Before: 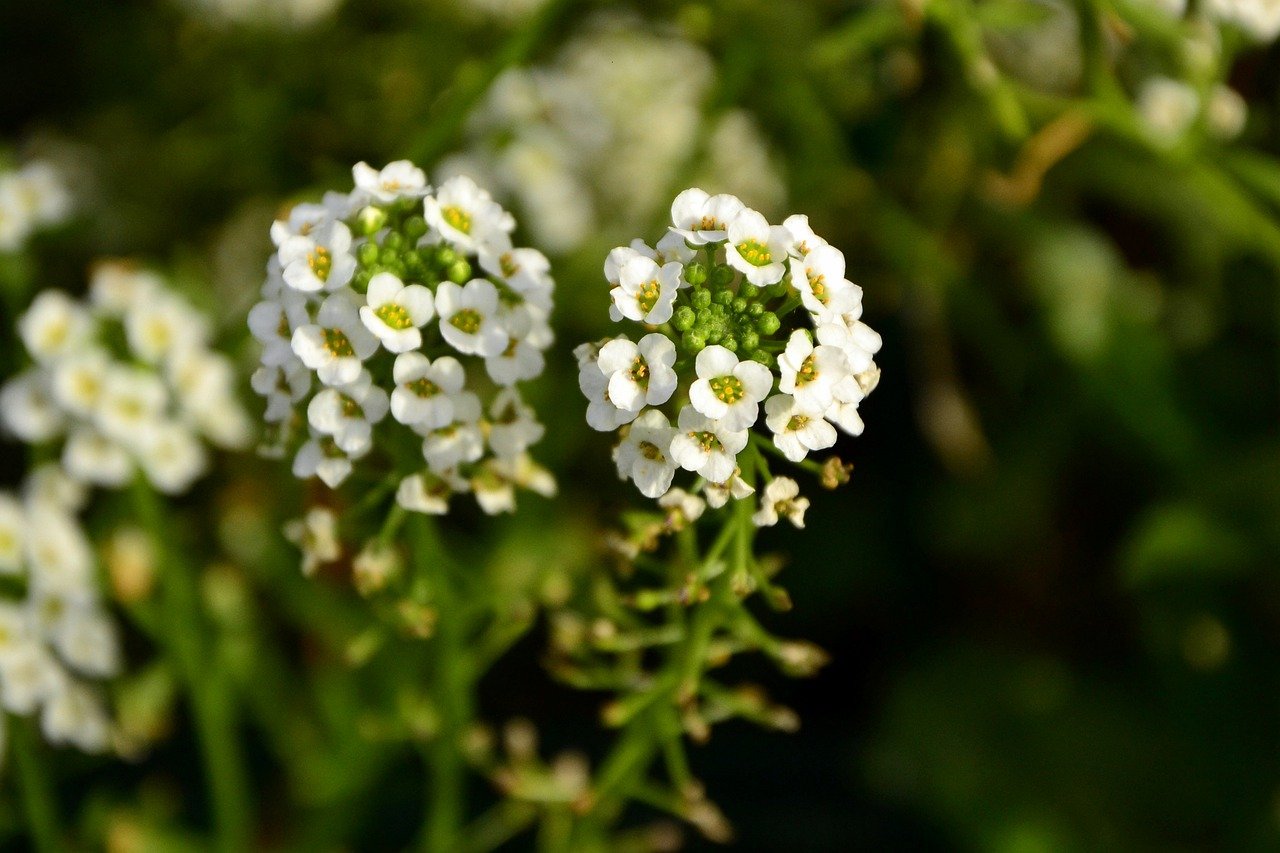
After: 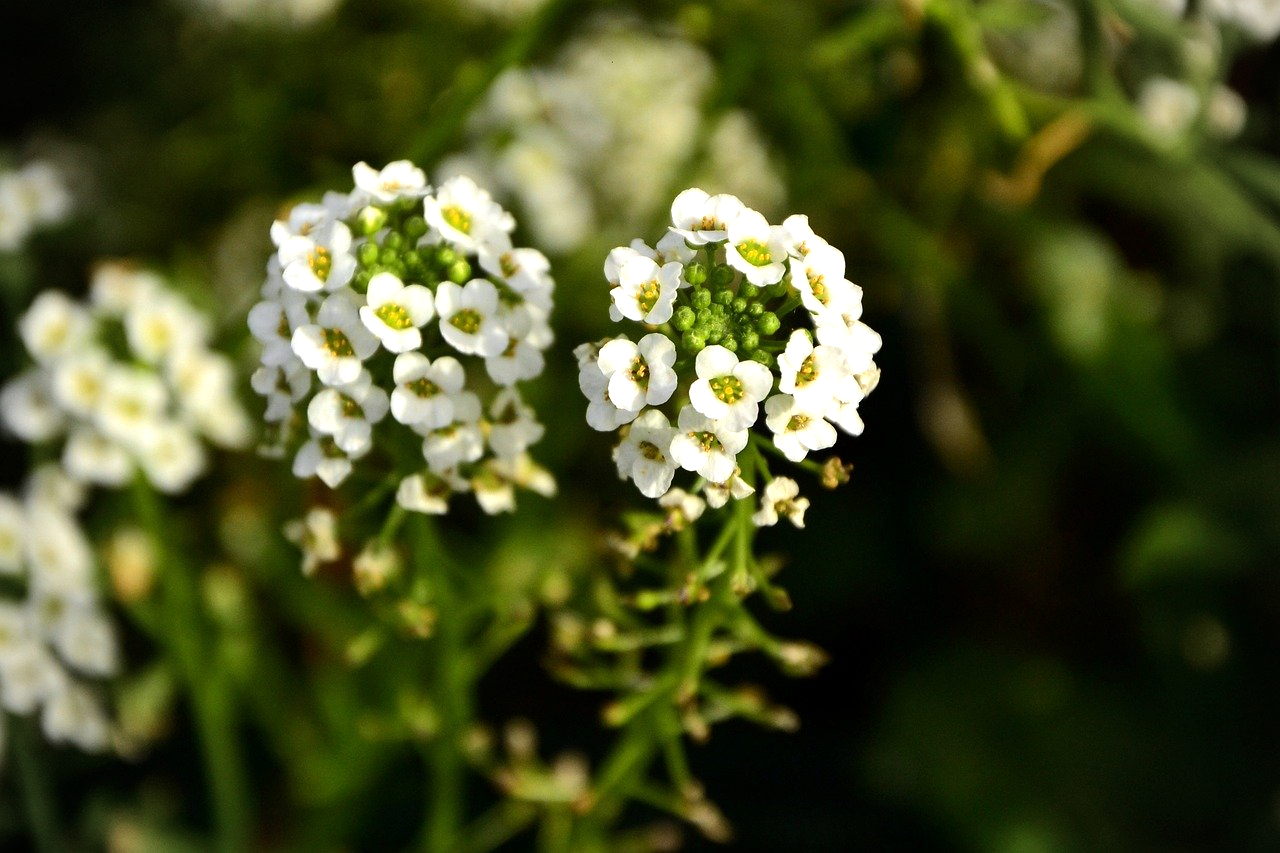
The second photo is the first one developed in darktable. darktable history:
tone equalizer: -8 EV -0.417 EV, -7 EV -0.389 EV, -6 EV -0.333 EV, -5 EV -0.222 EV, -3 EV 0.222 EV, -2 EV 0.333 EV, -1 EV 0.389 EV, +0 EV 0.417 EV, edges refinement/feathering 500, mask exposure compensation -1.57 EV, preserve details no
vignetting: unbound false
